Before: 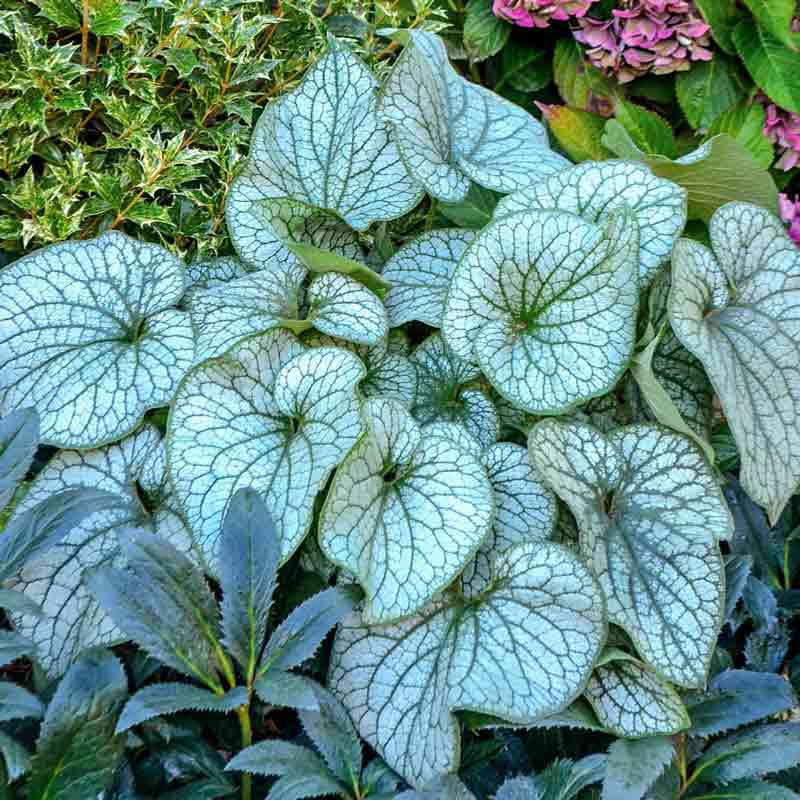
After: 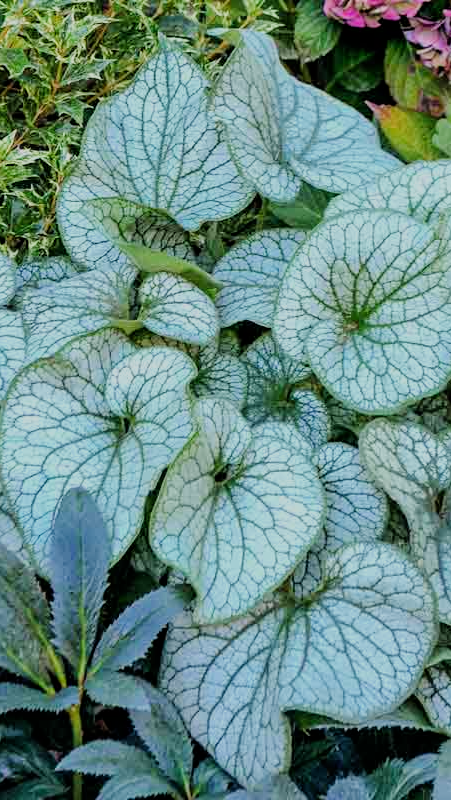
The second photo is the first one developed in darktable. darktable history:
crop: left 21.243%, right 22.274%
filmic rgb: black relative exposure -7.65 EV, white relative exposure 4.56 EV, hardness 3.61
